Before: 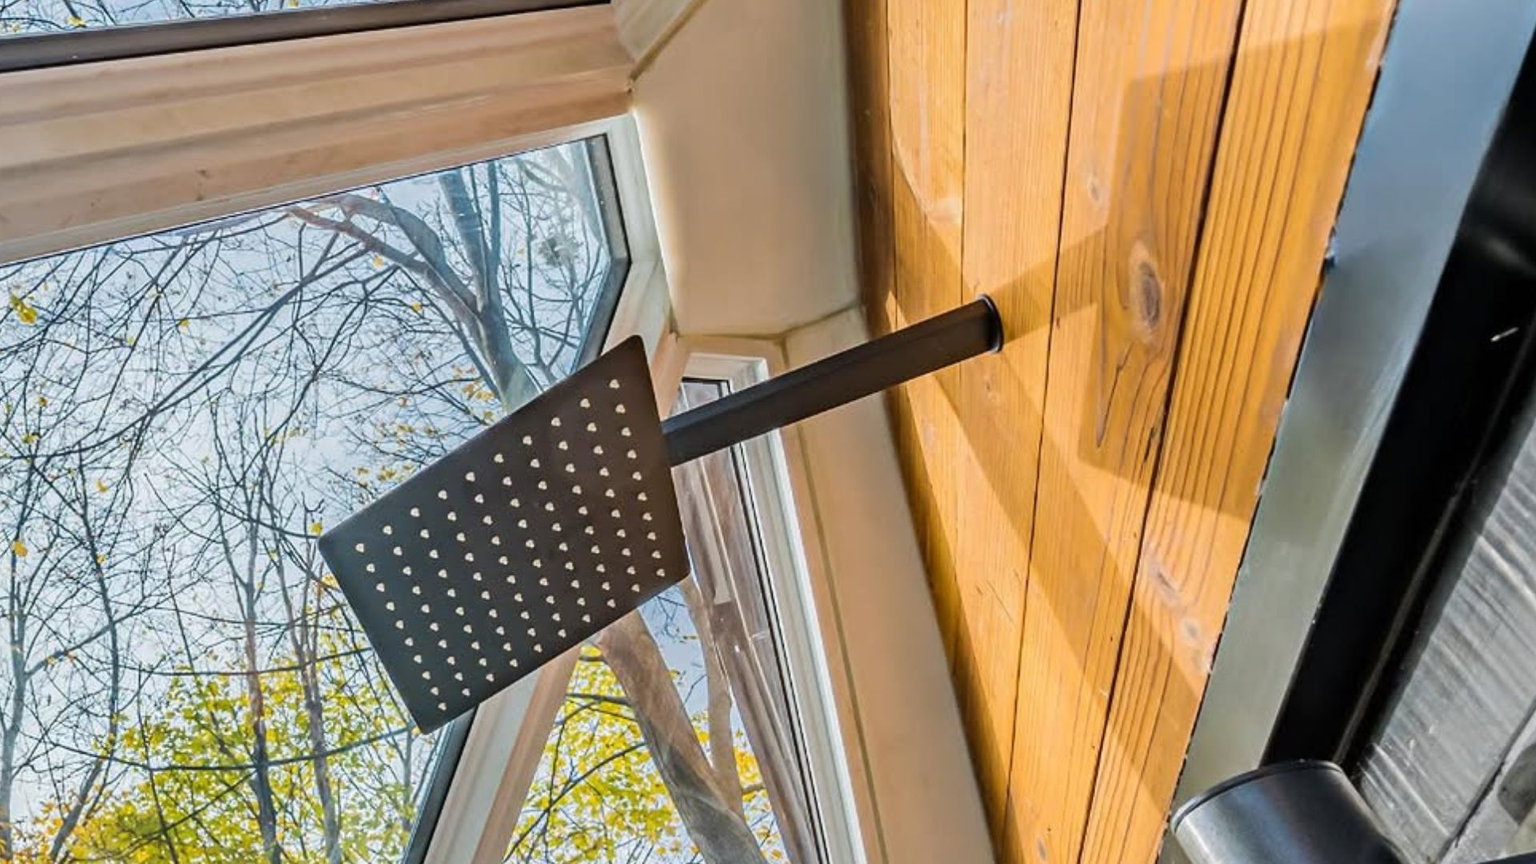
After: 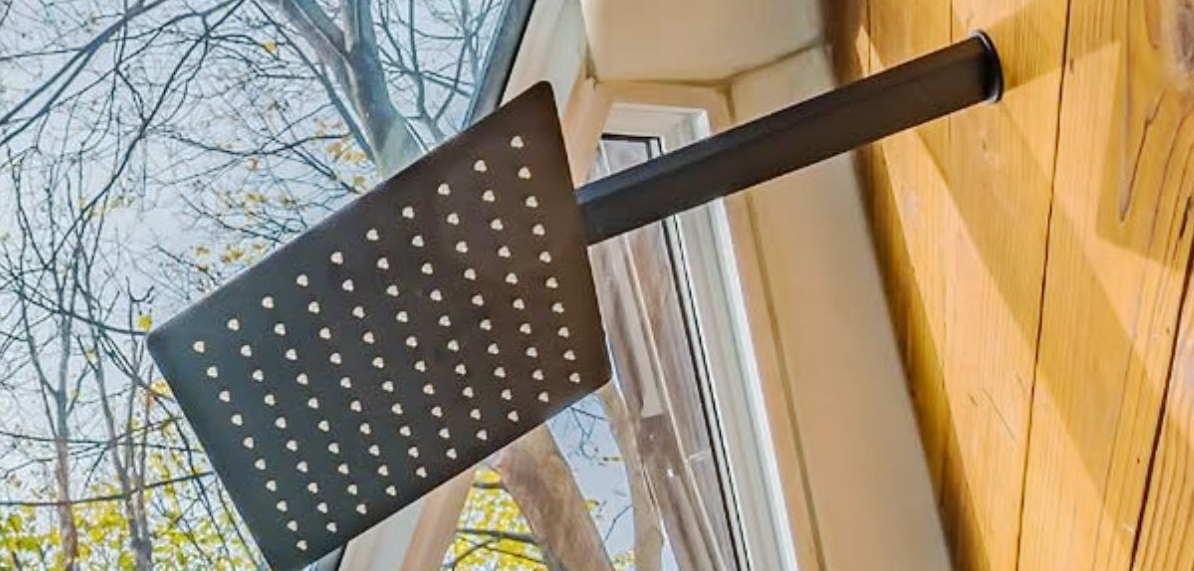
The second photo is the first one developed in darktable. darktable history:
crop: left 13.107%, top 31.371%, right 24.66%, bottom 15.733%
exposure: compensate highlight preservation false
base curve: curves: ch0 [(0, 0) (0.262, 0.32) (0.722, 0.705) (1, 1)], preserve colors none
